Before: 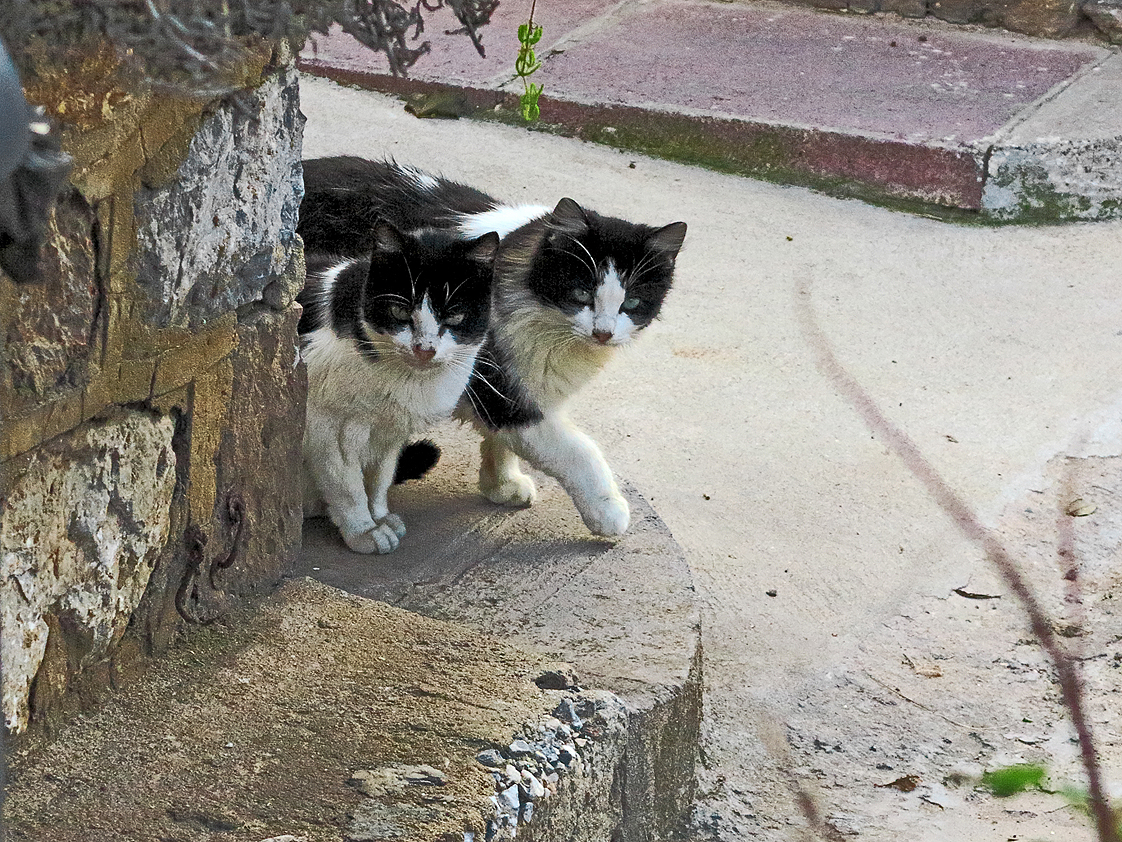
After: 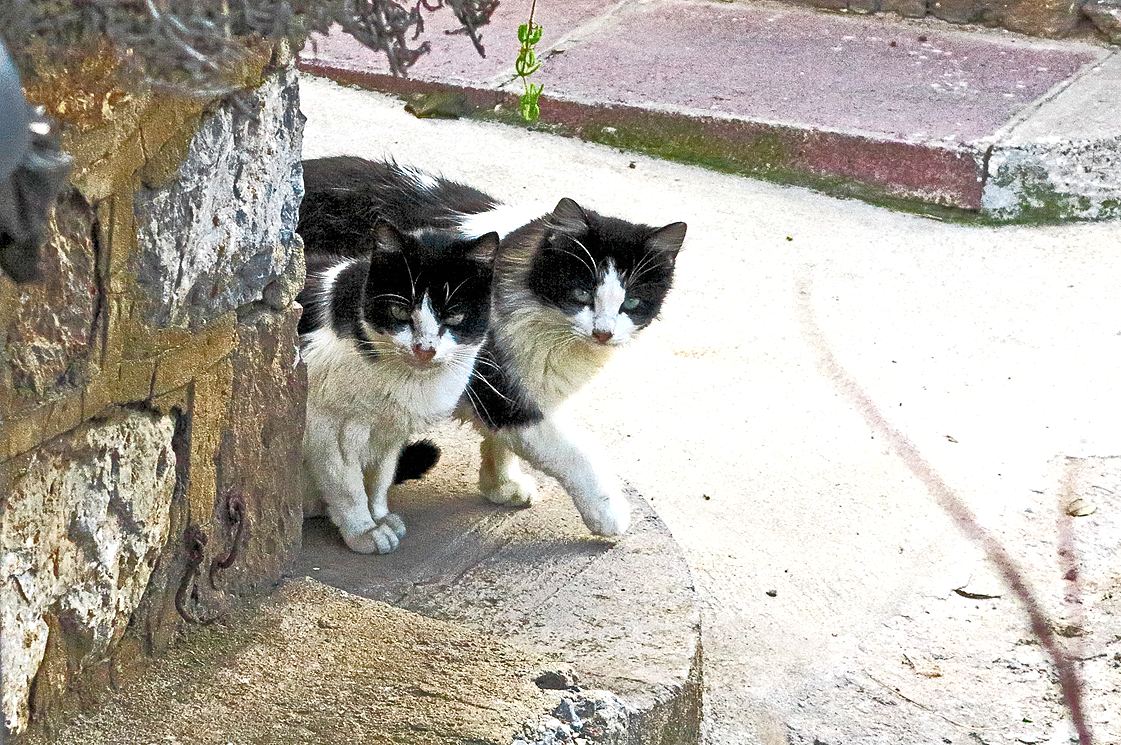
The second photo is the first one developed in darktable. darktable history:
exposure: black level correction 0, exposure 0.692 EV, compensate highlight preservation false
crop and rotate: top 0%, bottom 11.407%
color balance rgb: perceptual saturation grading › global saturation 20%, perceptual saturation grading › highlights -49.826%, perceptual saturation grading › shadows 25.818%, global vibrance 20%
